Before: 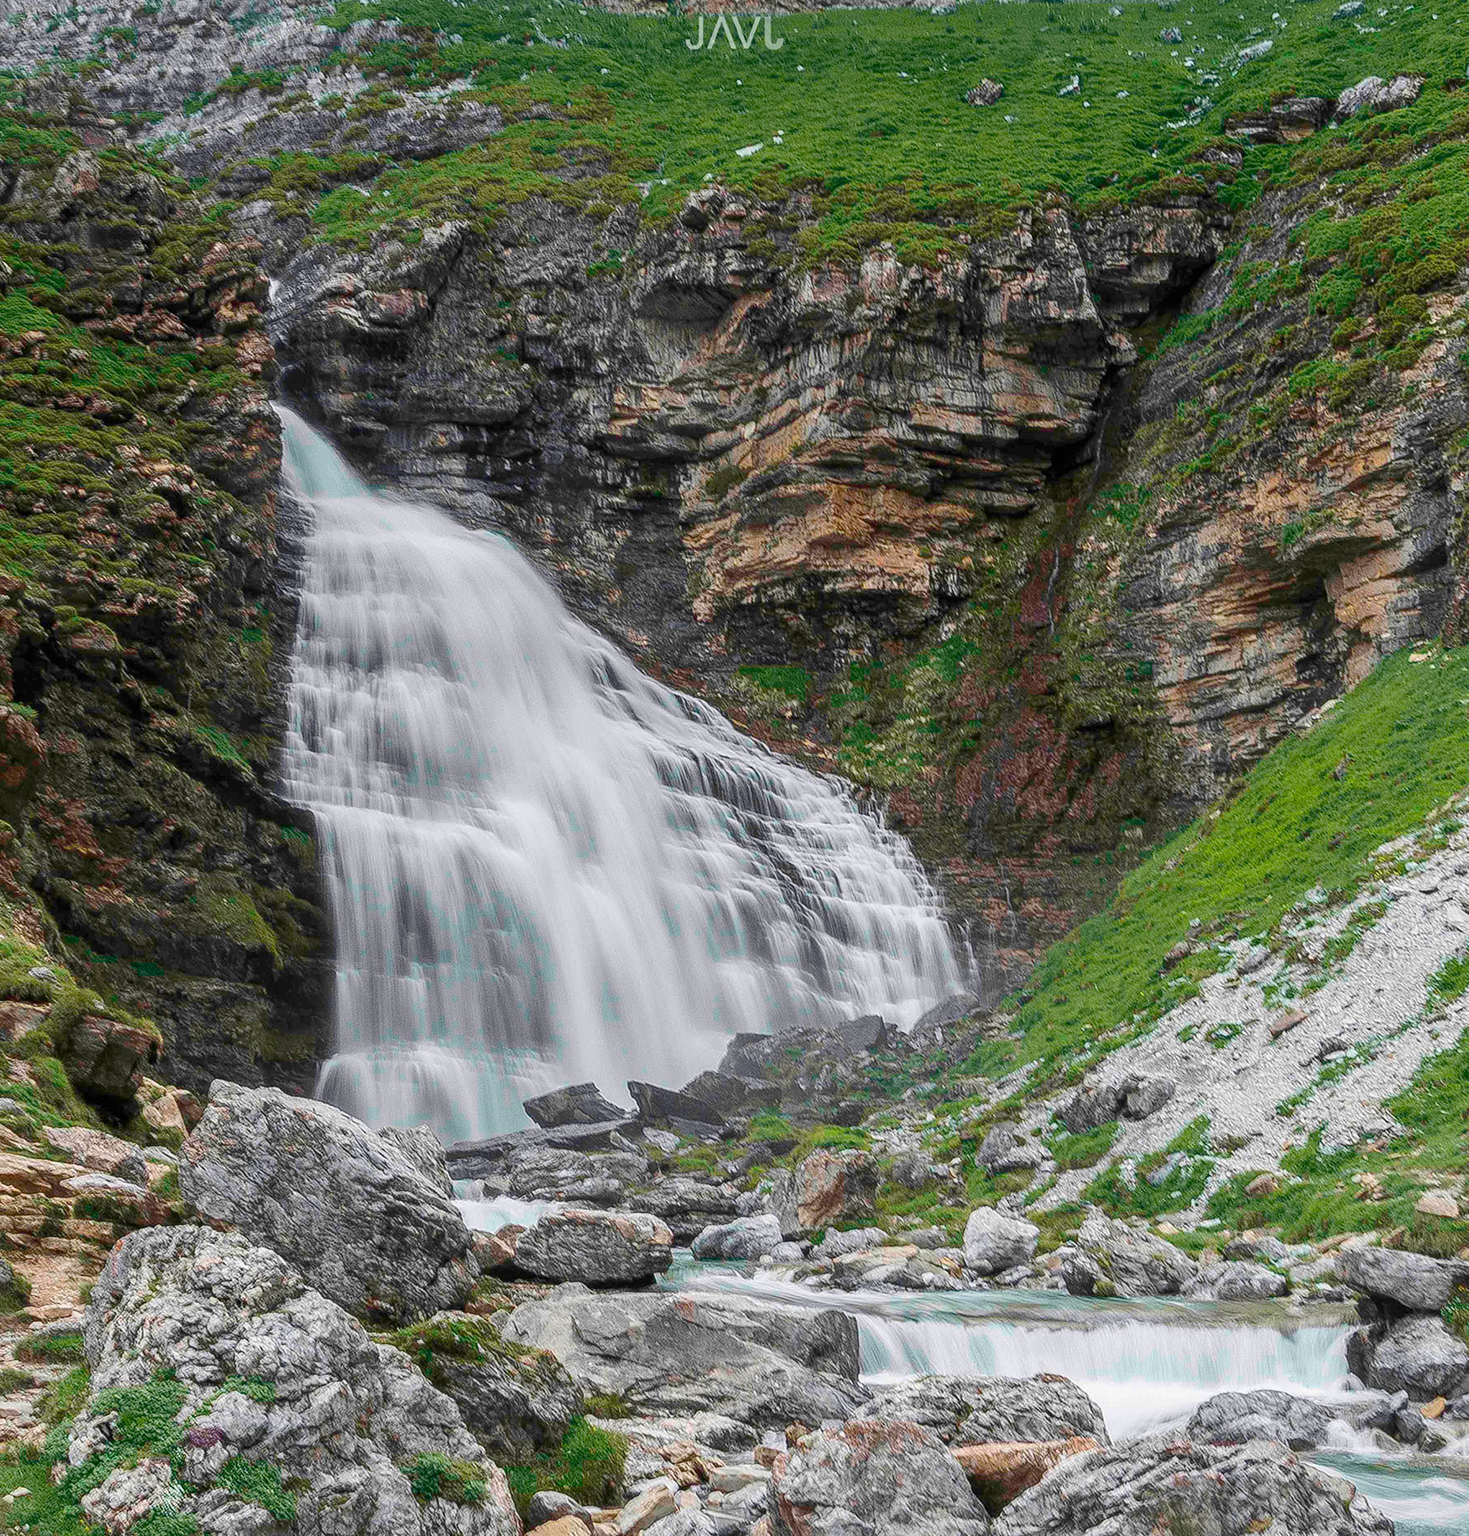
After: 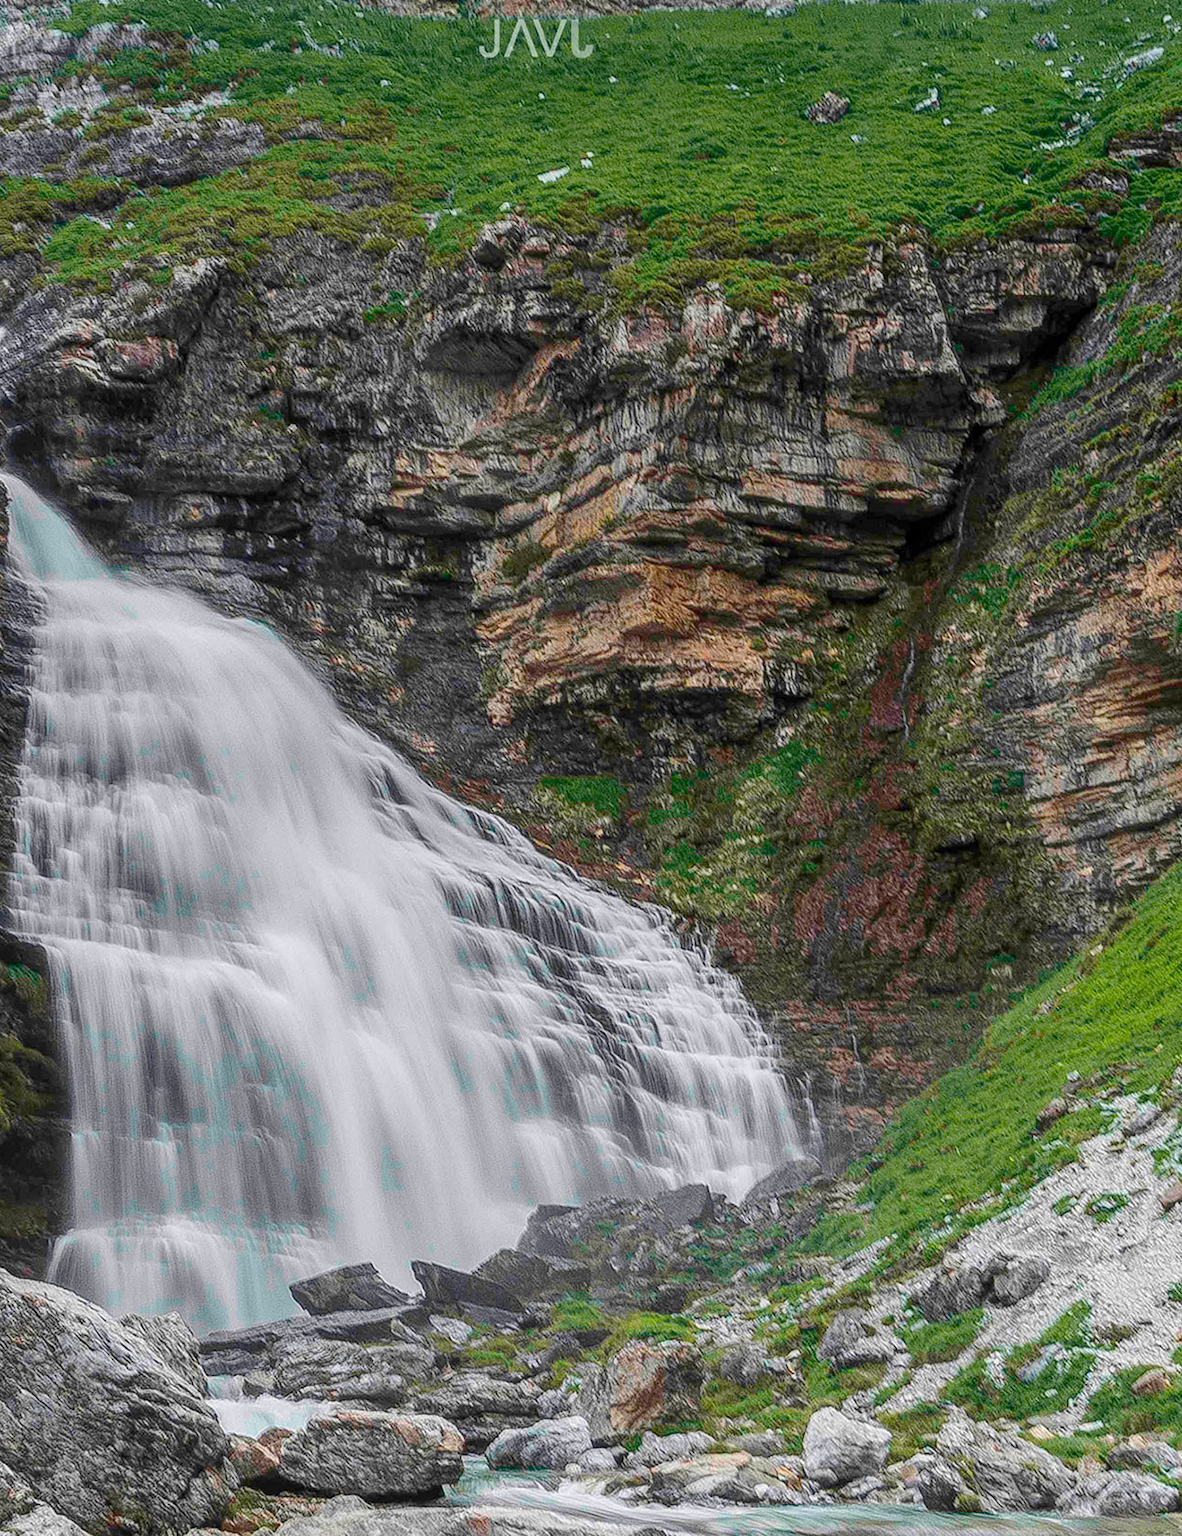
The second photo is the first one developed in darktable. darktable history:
crop: left 18.764%, right 12.234%, bottom 14.226%
local contrast: detail 110%
